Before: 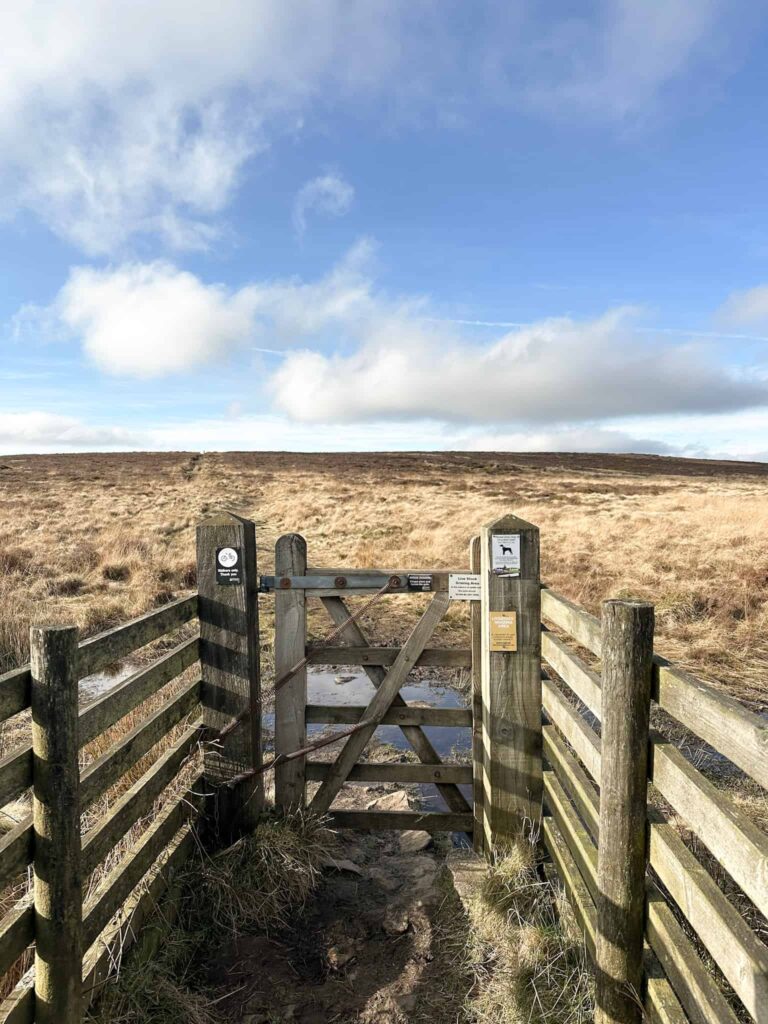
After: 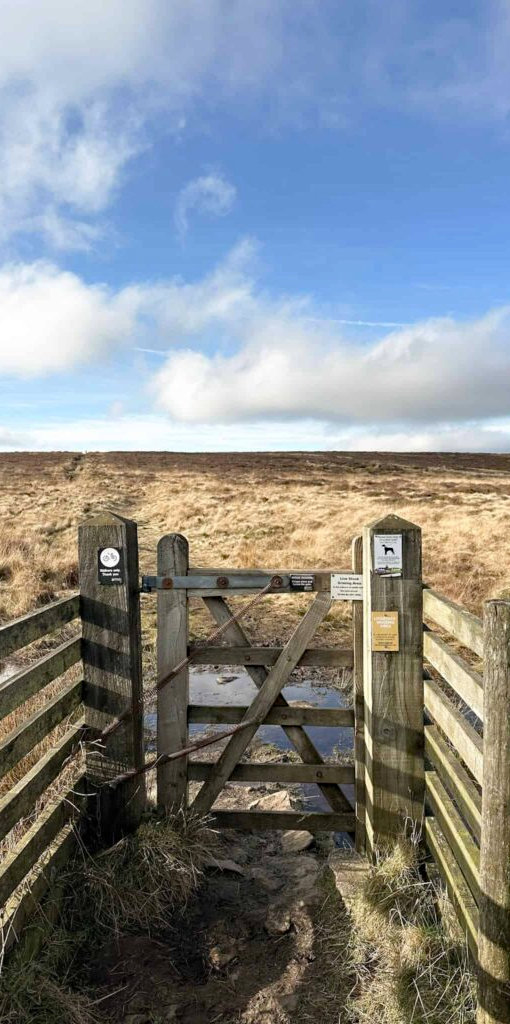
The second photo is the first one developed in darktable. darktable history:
color balance rgb: perceptual saturation grading › global saturation 0.567%
haze removal: adaptive false
crop and rotate: left 15.48%, right 18.054%
